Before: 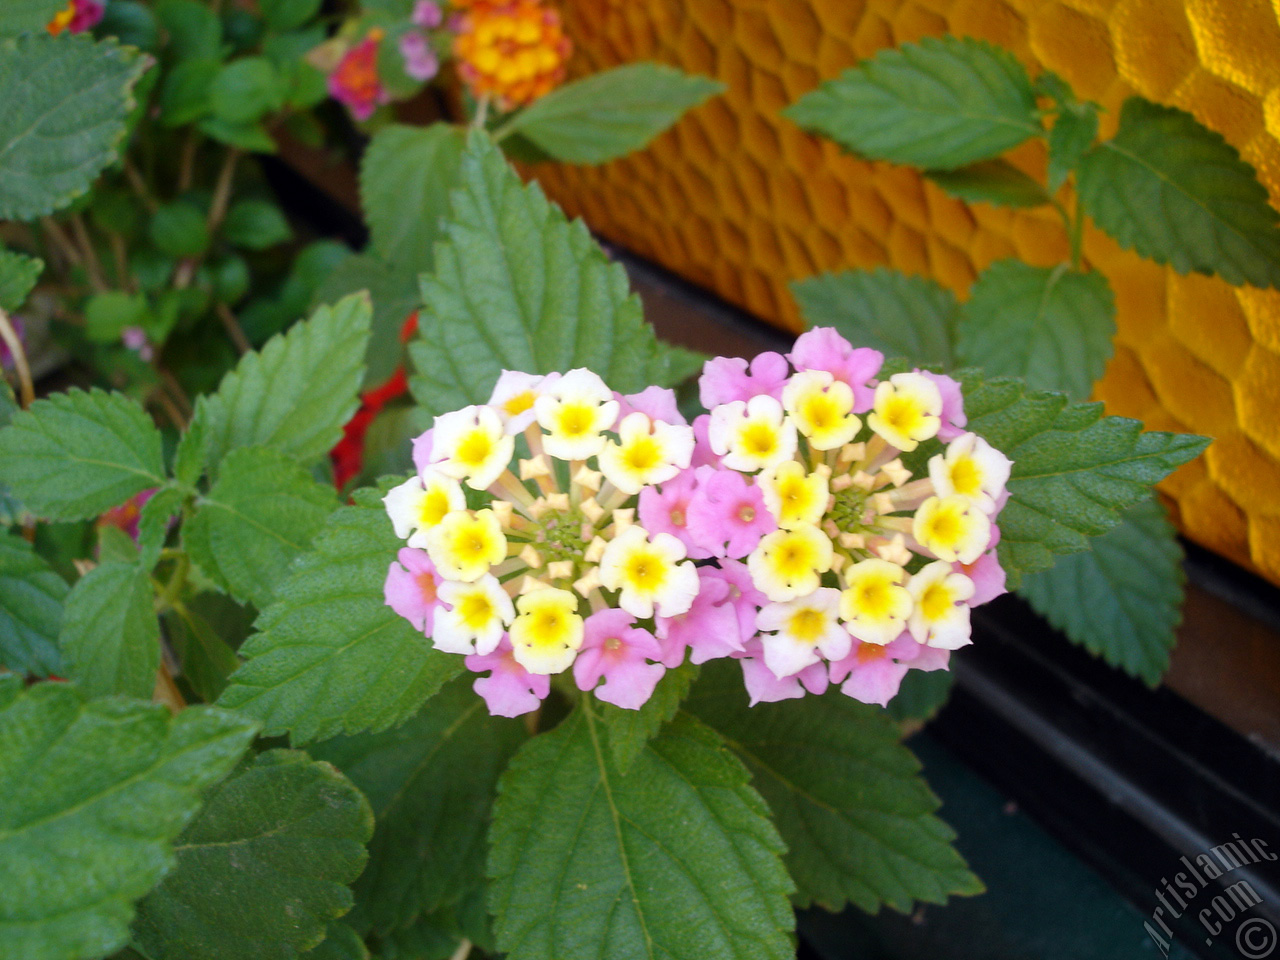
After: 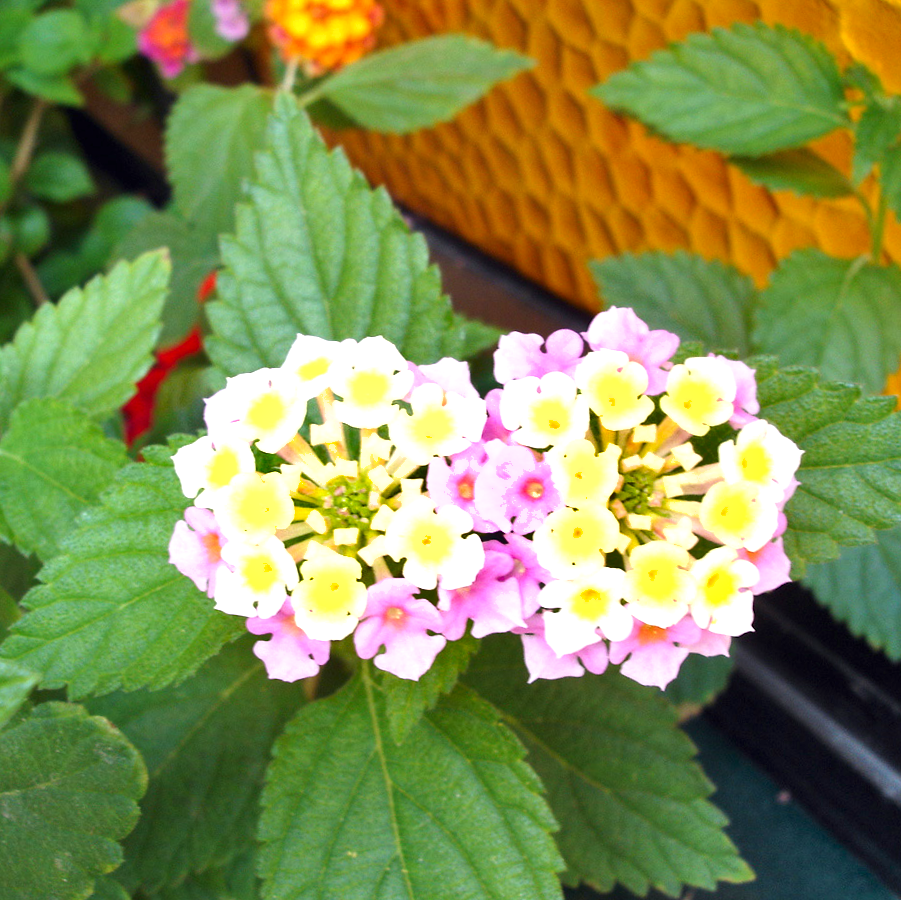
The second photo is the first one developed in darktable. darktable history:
crop and rotate: angle -2.84°, left 14.264%, top 0.023%, right 10.744%, bottom 0.072%
shadows and highlights: soften with gaussian
exposure: black level correction 0, exposure 1 EV, compensate exposure bias true, compensate highlight preservation false
